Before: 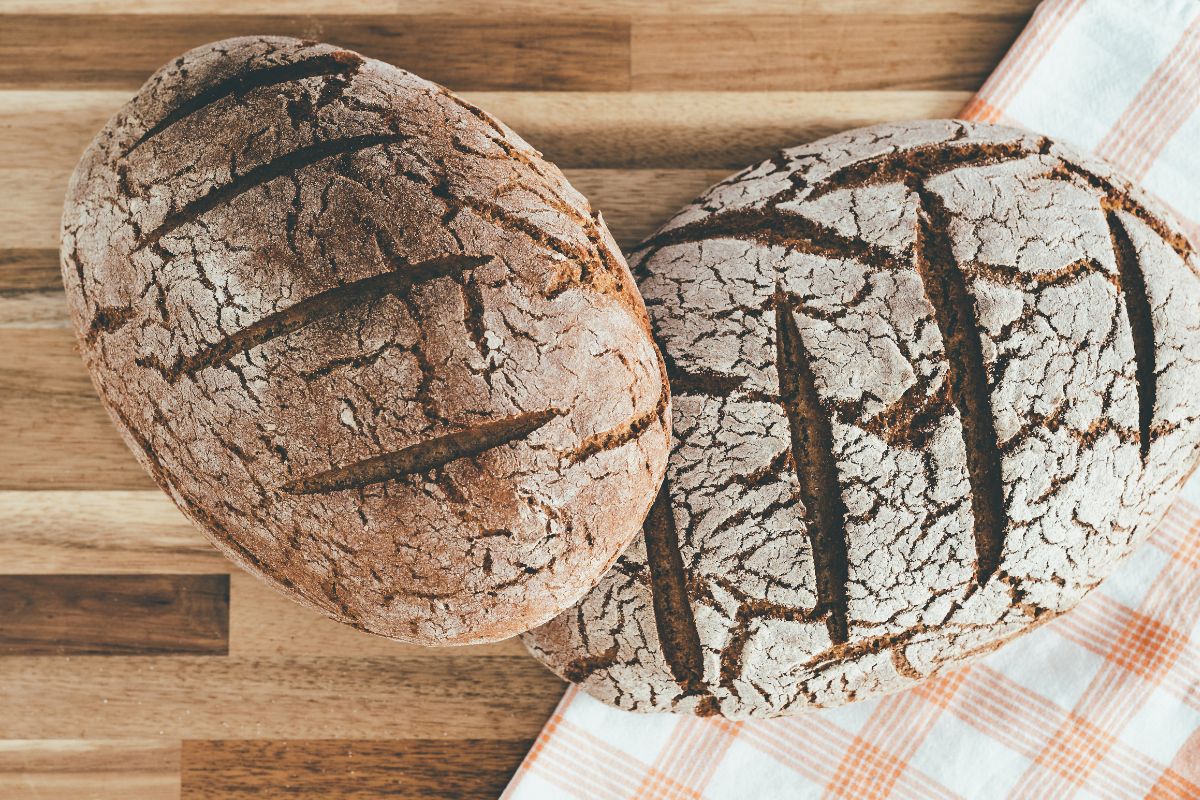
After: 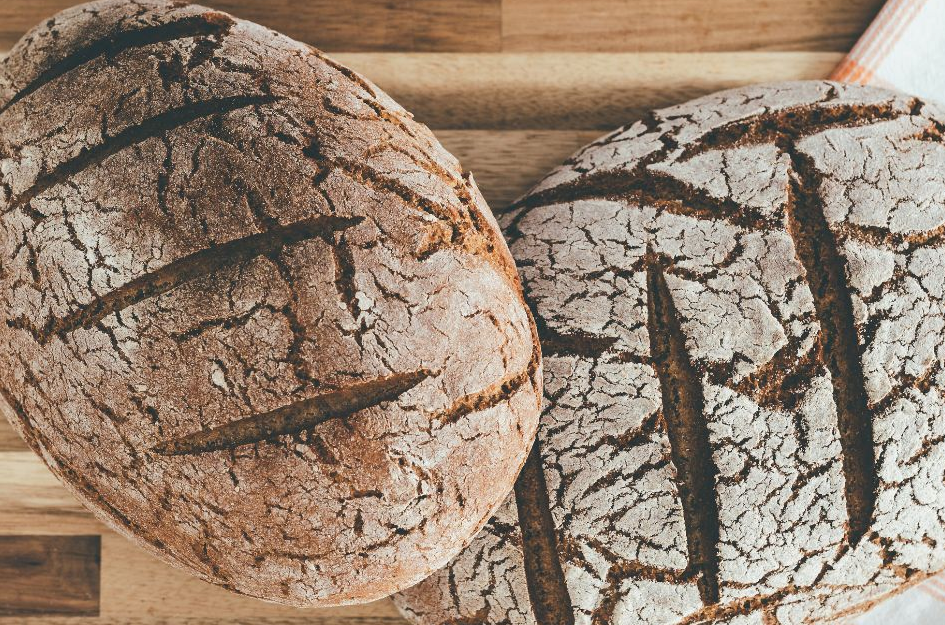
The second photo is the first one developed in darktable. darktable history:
crop and rotate: left 10.77%, top 5.1%, right 10.41%, bottom 16.76%
shadows and highlights: shadows 25, highlights -25
